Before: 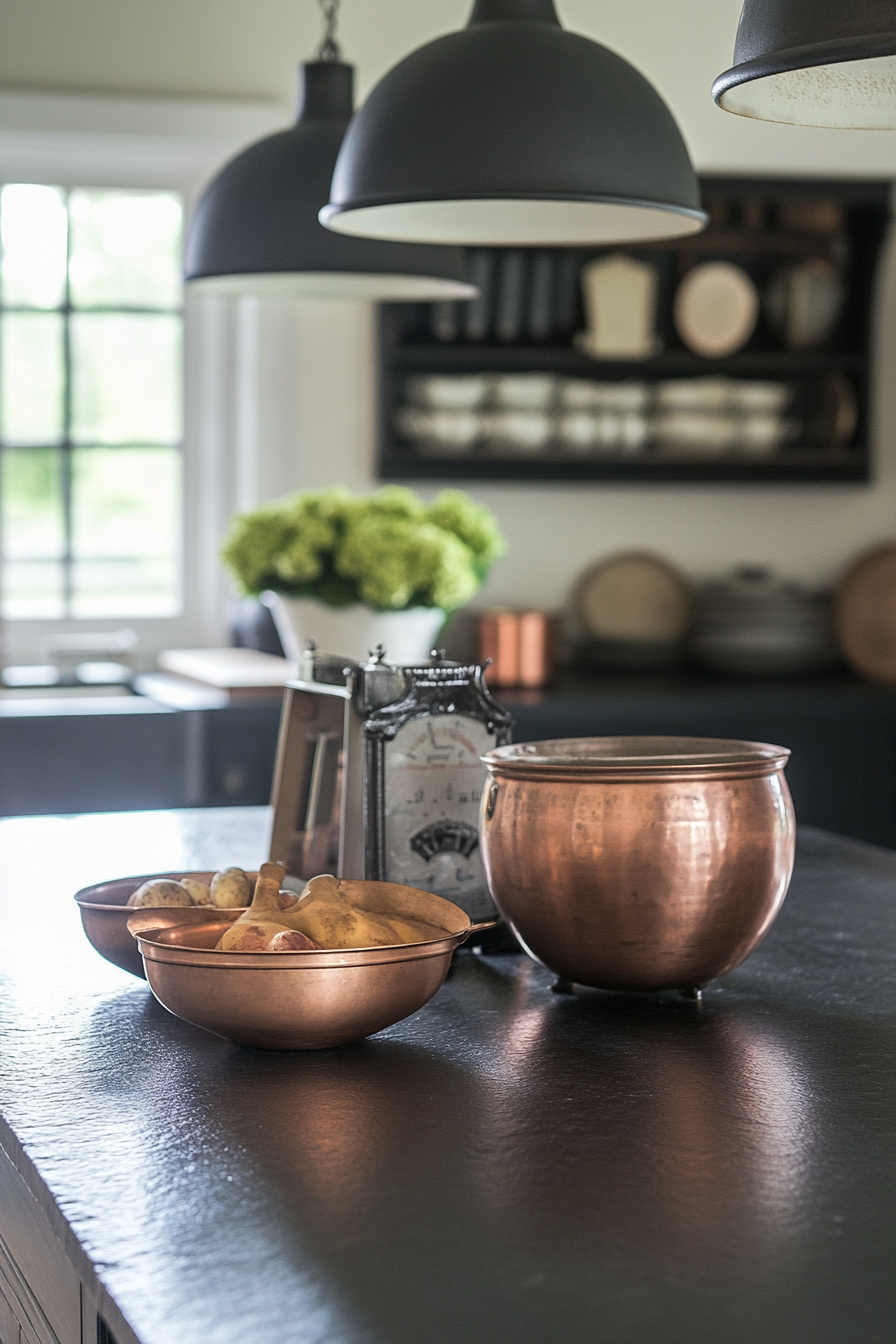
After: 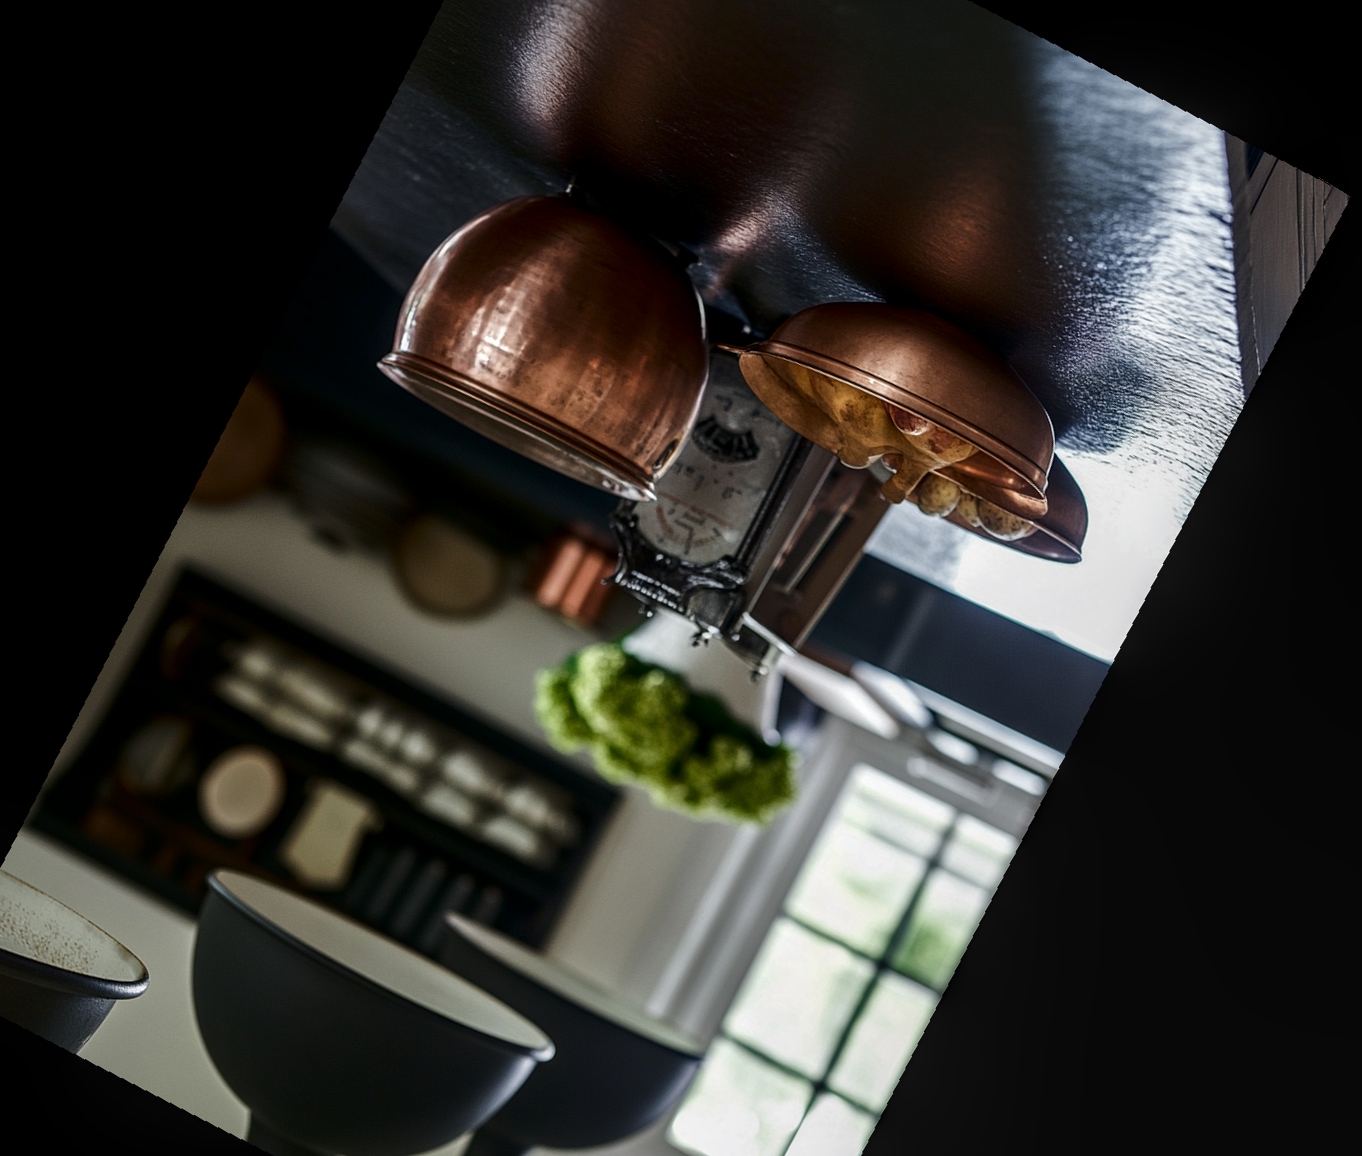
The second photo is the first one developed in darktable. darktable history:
contrast brightness saturation: brightness -0.52
crop and rotate: angle 148.68°, left 9.111%, top 15.603%, right 4.588%, bottom 17.041%
local contrast: on, module defaults
rotate and perspective: rotation -4.25°, automatic cropping off
